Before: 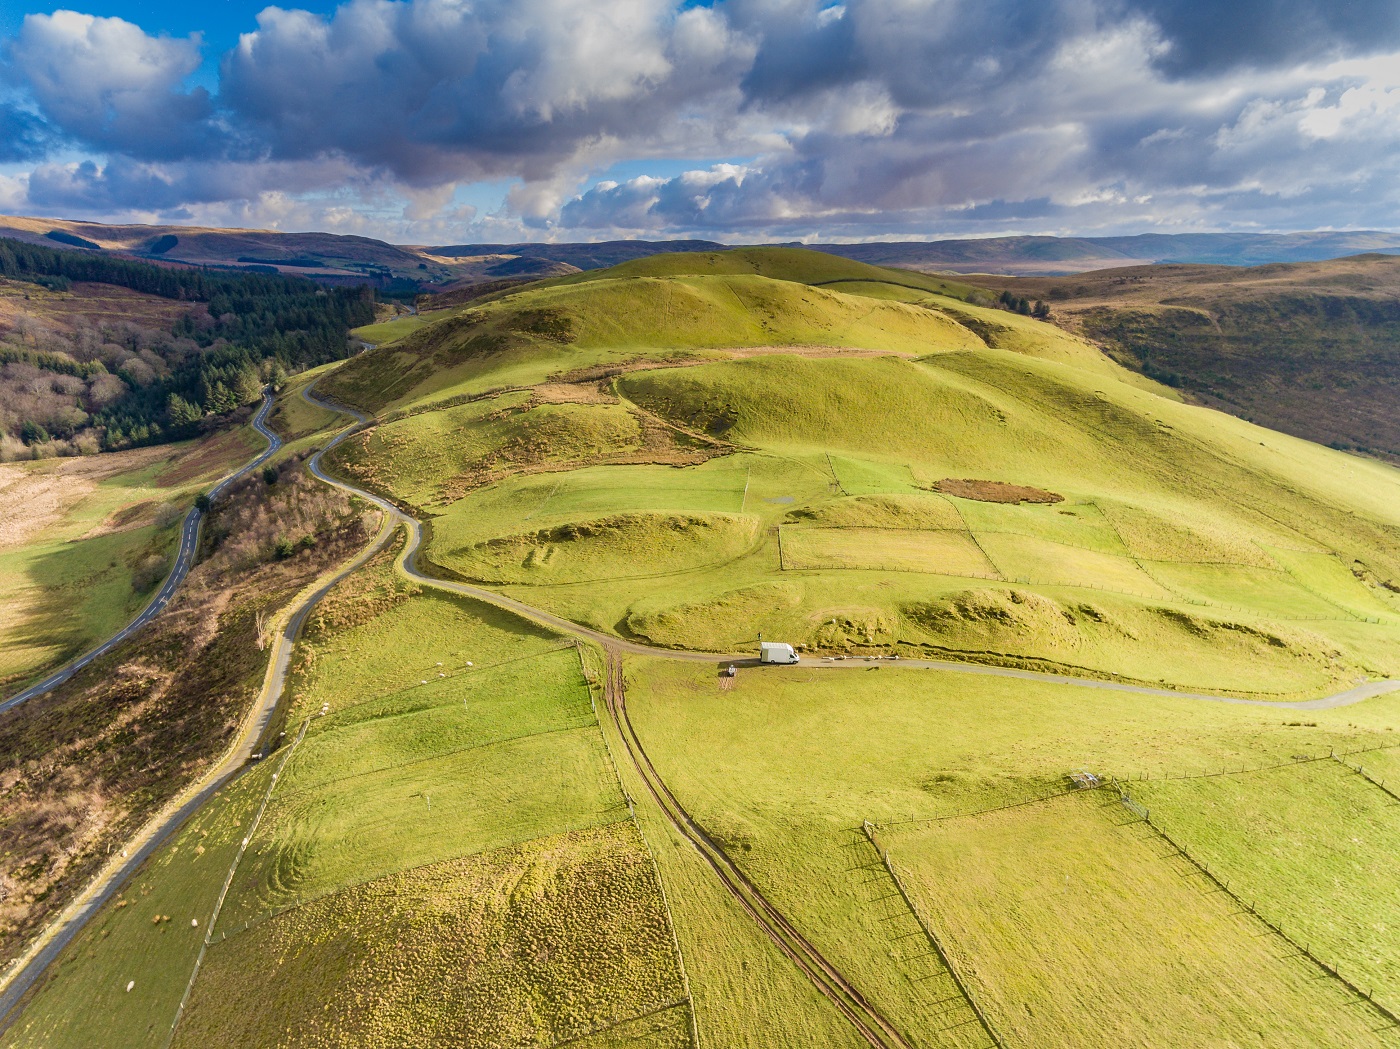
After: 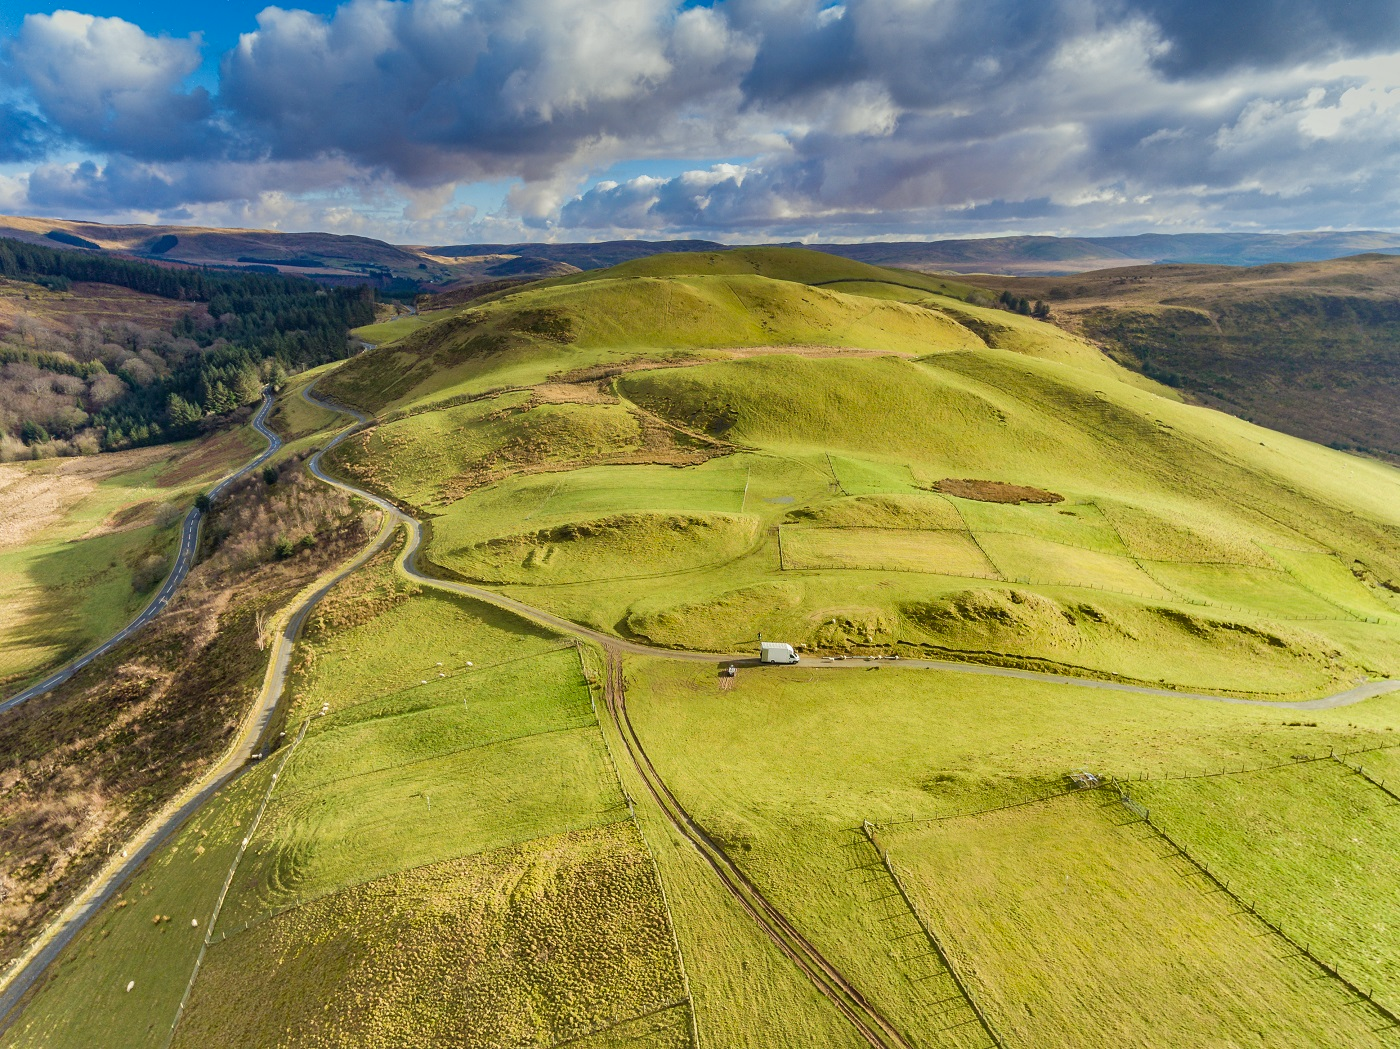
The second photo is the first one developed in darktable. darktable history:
shadows and highlights: soften with gaussian
color correction: highlights a* -2.68, highlights b* 2.57
